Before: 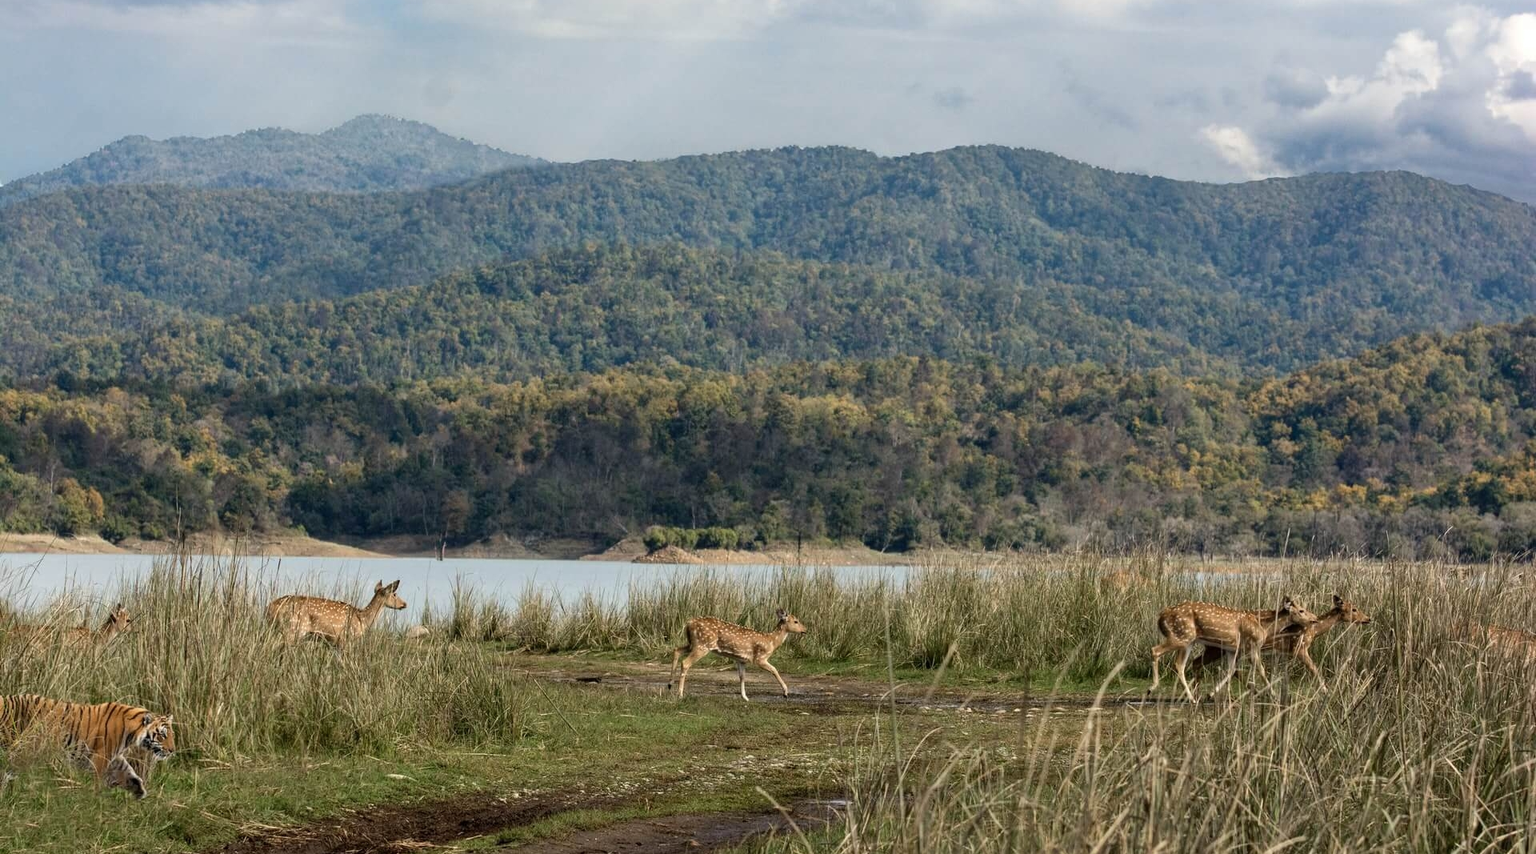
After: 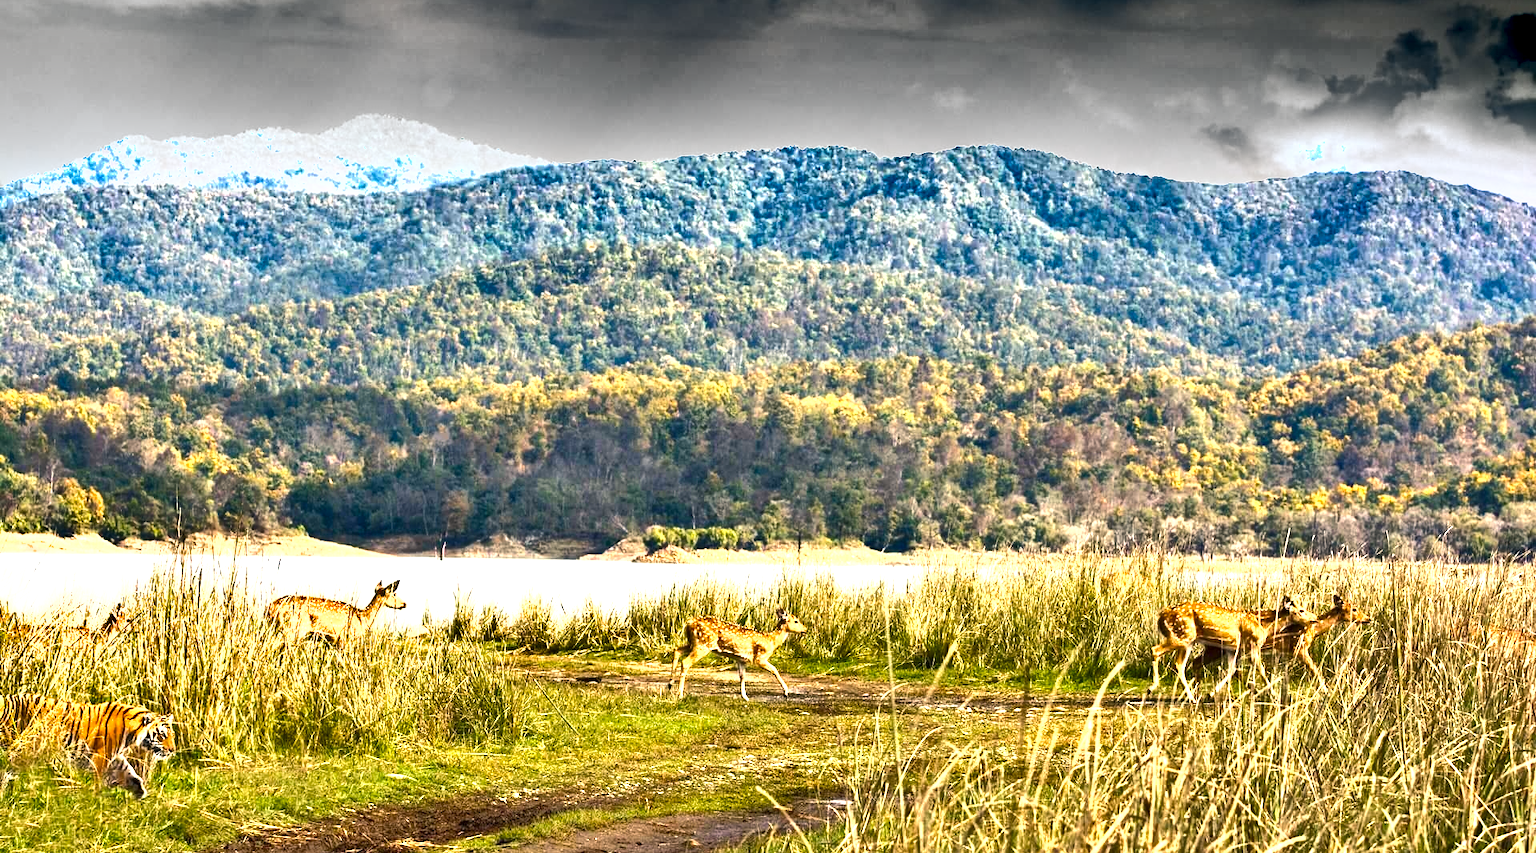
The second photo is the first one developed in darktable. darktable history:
shadows and highlights: shadows 39.46, highlights -54, low approximation 0.01, soften with gaussian
color balance rgb: shadows lift › luminance -19.664%, highlights gain › chroma 3.07%, highlights gain › hue 60.17°, perceptual saturation grading › global saturation 29.866%, perceptual brilliance grading › global brilliance 24.495%
exposure: black level correction 0, exposure 1.278 EV, compensate highlight preservation false
